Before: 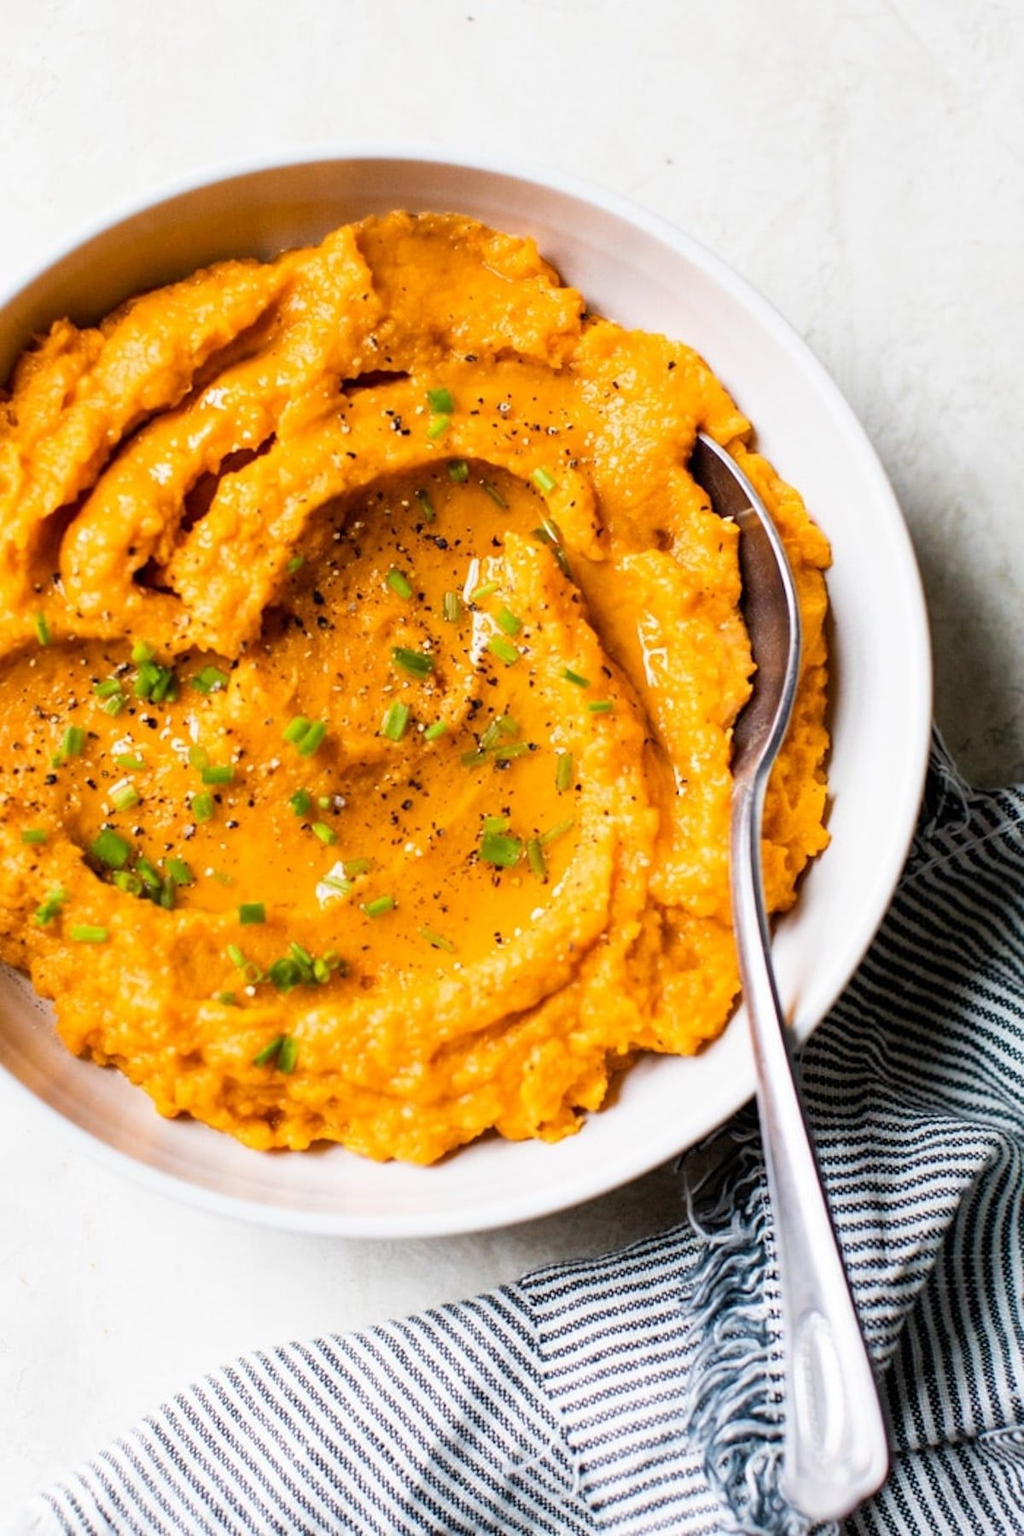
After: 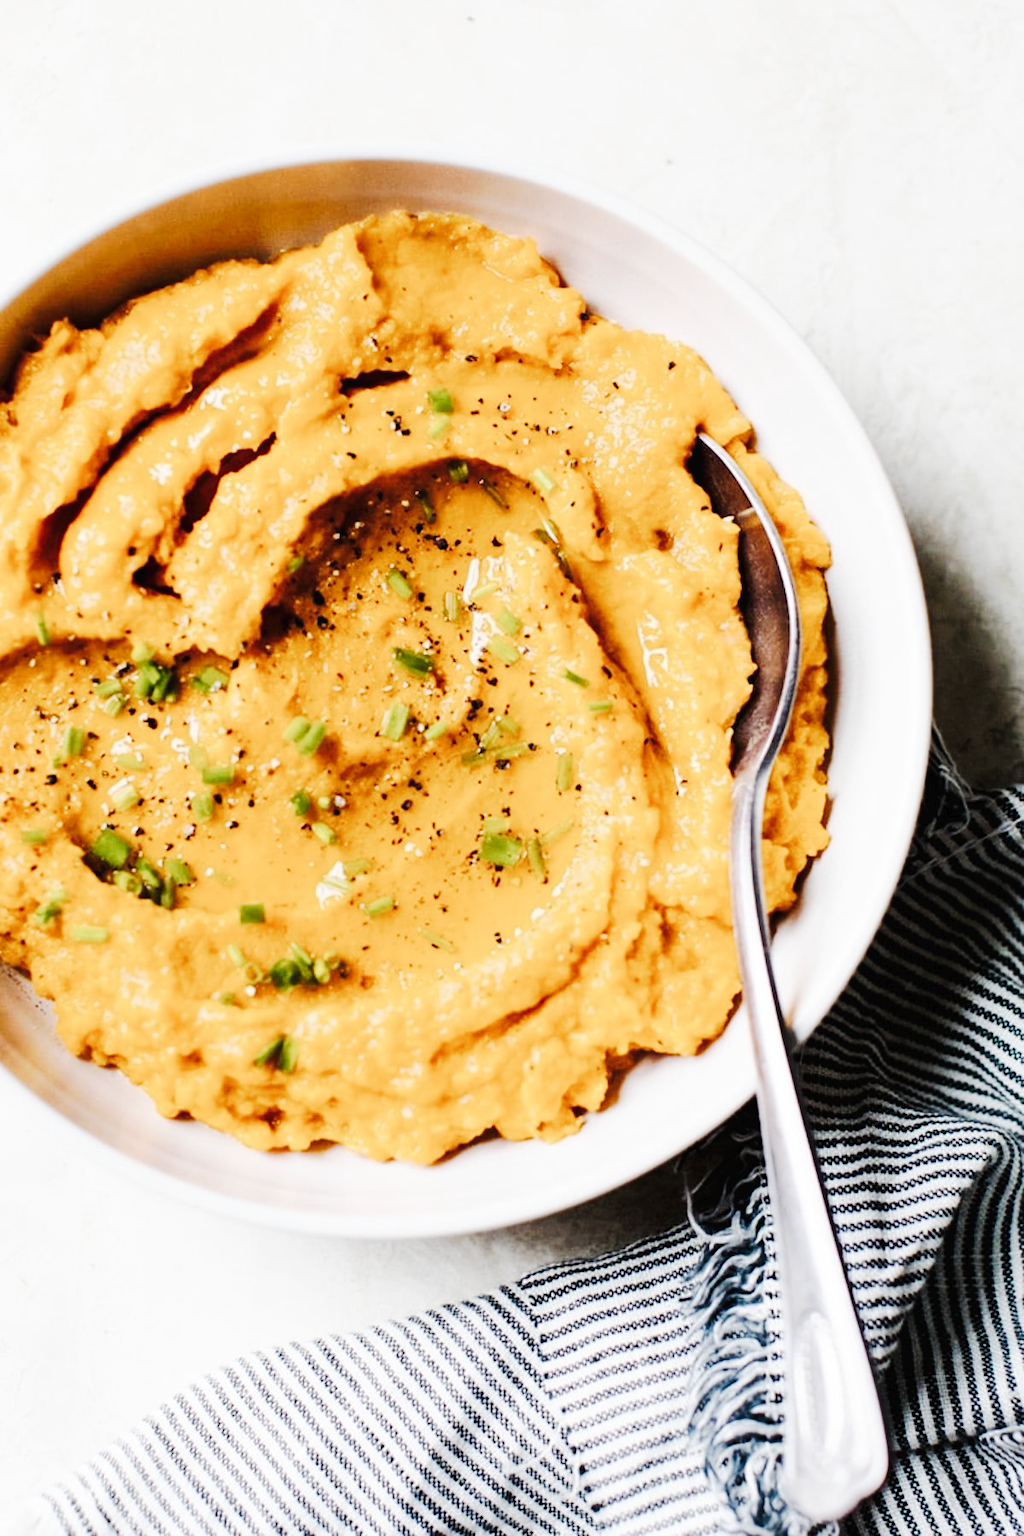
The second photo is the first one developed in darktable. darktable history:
tone curve: curves: ch0 [(0, 0) (0.003, 0.017) (0.011, 0.017) (0.025, 0.017) (0.044, 0.019) (0.069, 0.03) (0.1, 0.046) (0.136, 0.066) (0.177, 0.104) (0.224, 0.151) (0.277, 0.231) (0.335, 0.321) (0.399, 0.454) (0.468, 0.567) (0.543, 0.674) (0.623, 0.763) (0.709, 0.82) (0.801, 0.872) (0.898, 0.934) (1, 1)], preserve colors none
contrast brightness saturation: contrast 0.1, saturation -0.3
